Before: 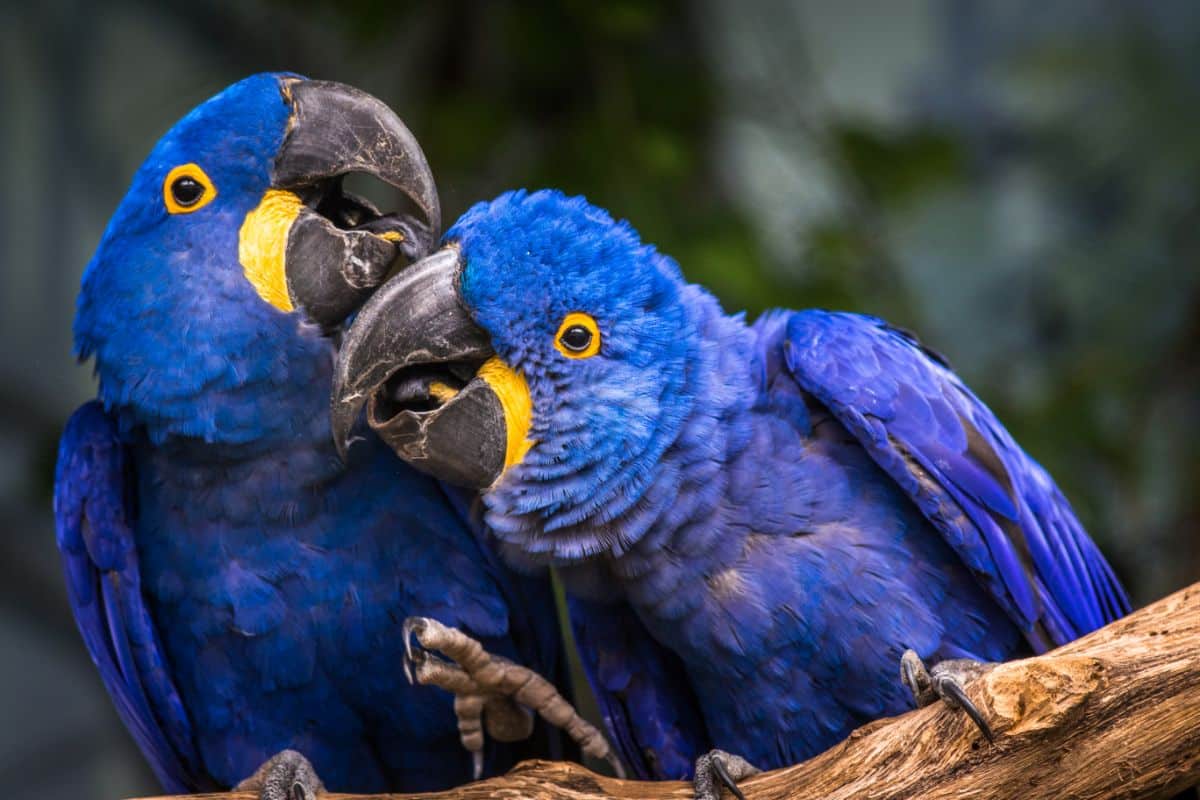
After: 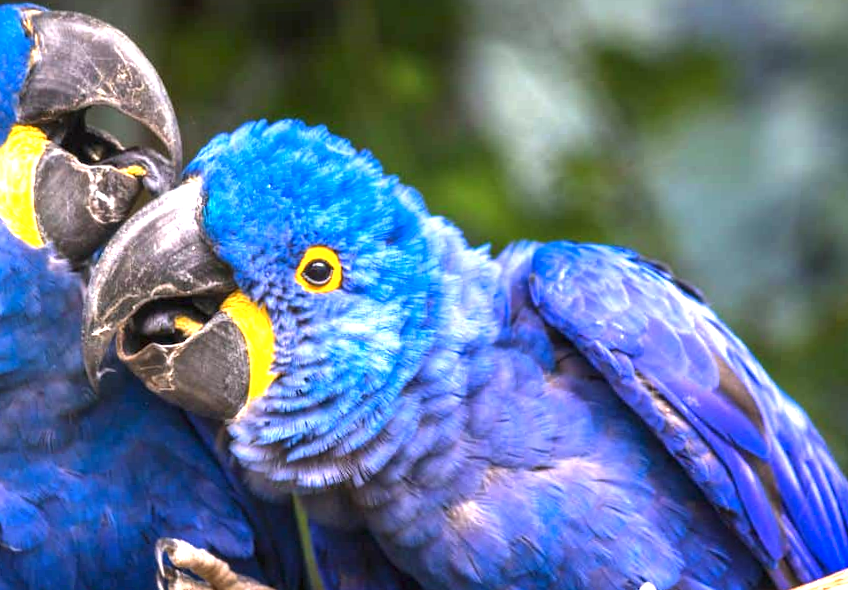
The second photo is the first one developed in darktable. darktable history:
exposure: black level correction 0, exposure 1.45 EV, compensate exposure bias true, compensate highlight preservation false
crop: left 16.768%, top 8.653%, right 8.362%, bottom 12.485%
color balance rgb: global vibrance 10%
rotate and perspective: rotation 0.062°, lens shift (vertical) 0.115, lens shift (horizontal) -0.133, crop left 0.047, crop right 0.94, crop top 0.061, crop bottom 0.94
shadows and highlights: shadows 32.83, highlights -47.7, soften with gaussian
